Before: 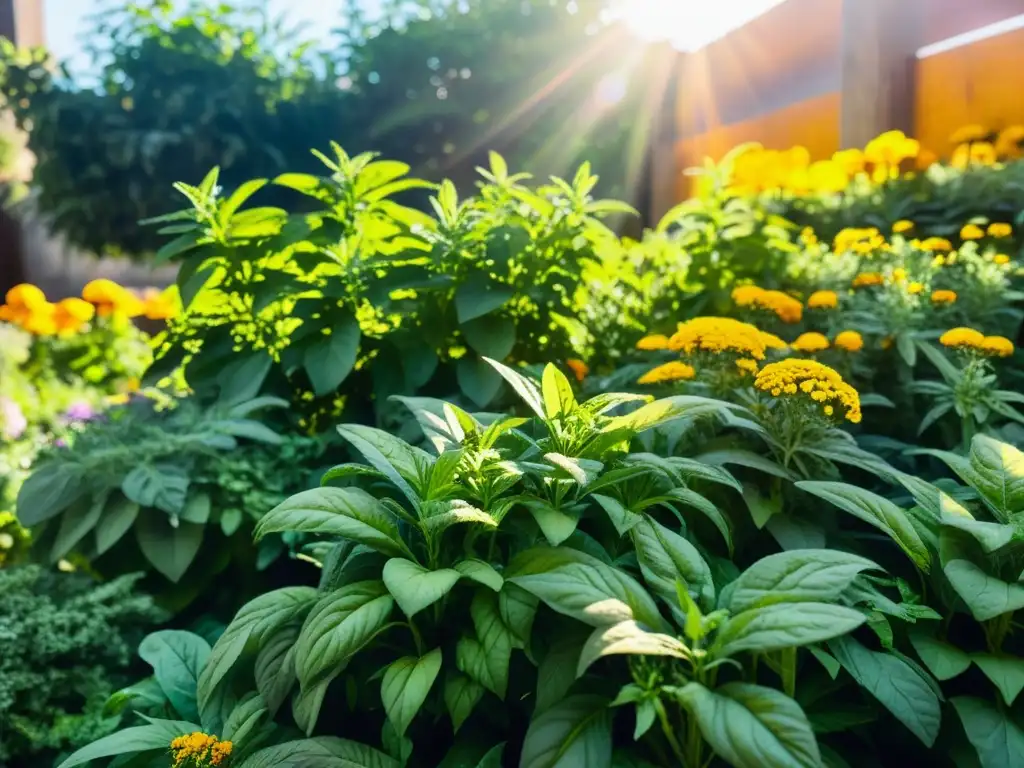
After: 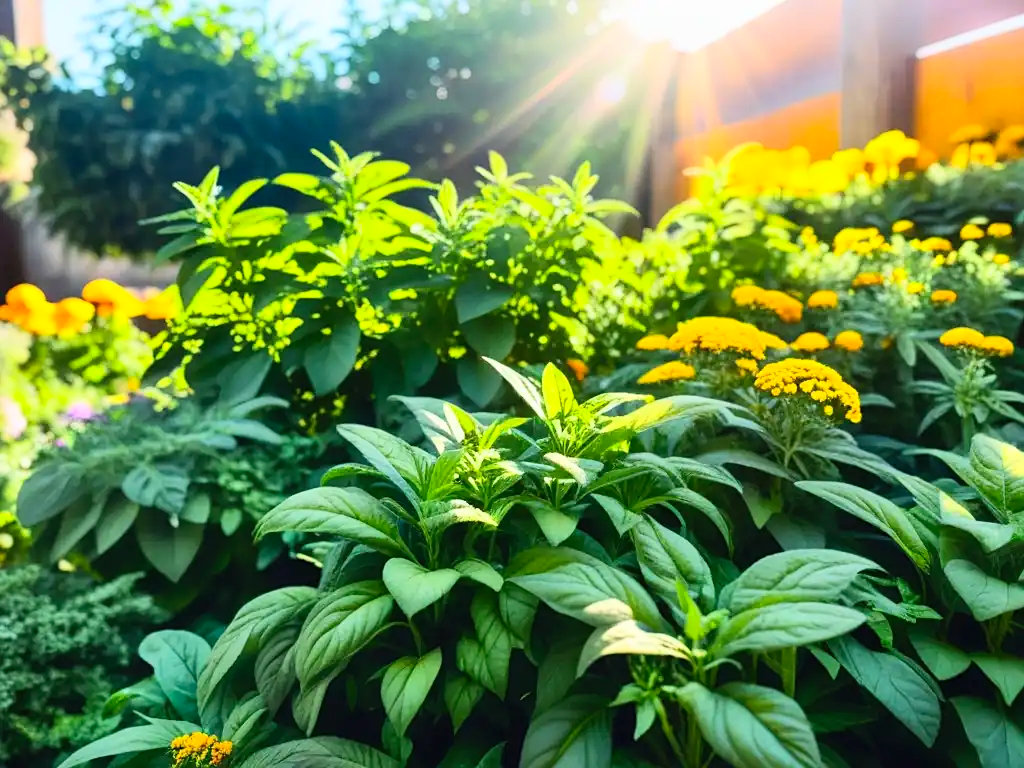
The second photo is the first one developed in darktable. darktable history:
contrast brightness saturation: contrast 0.202, brightness 0.17, saturation 0.216
sharpen: amount 0.218
